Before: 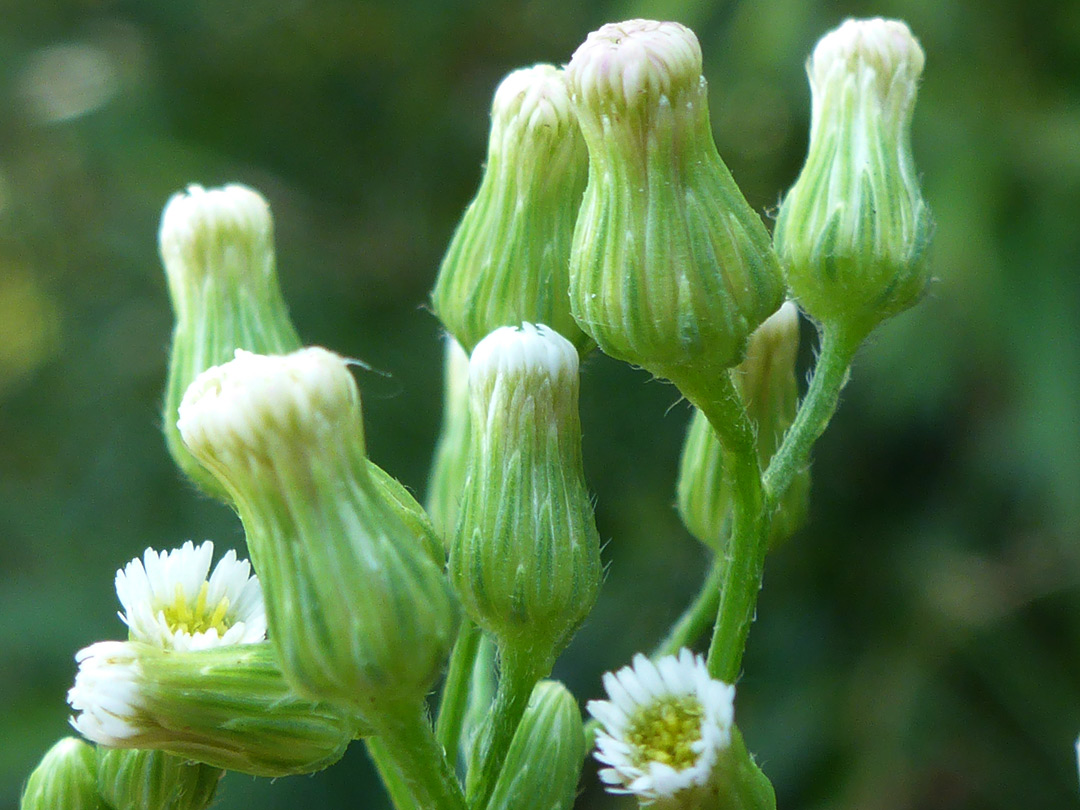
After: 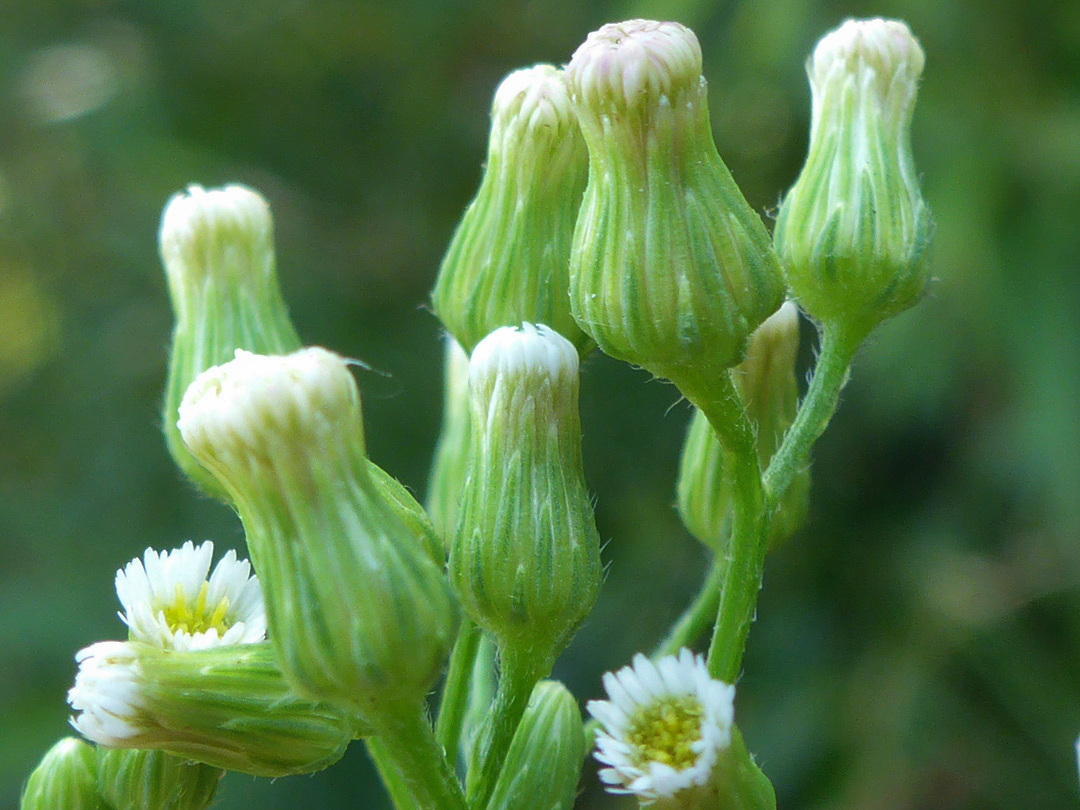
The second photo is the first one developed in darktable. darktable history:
shadows and highlights: on, module defaults
exposure: exposure -0.012 EV, compensate highlight preservation false
